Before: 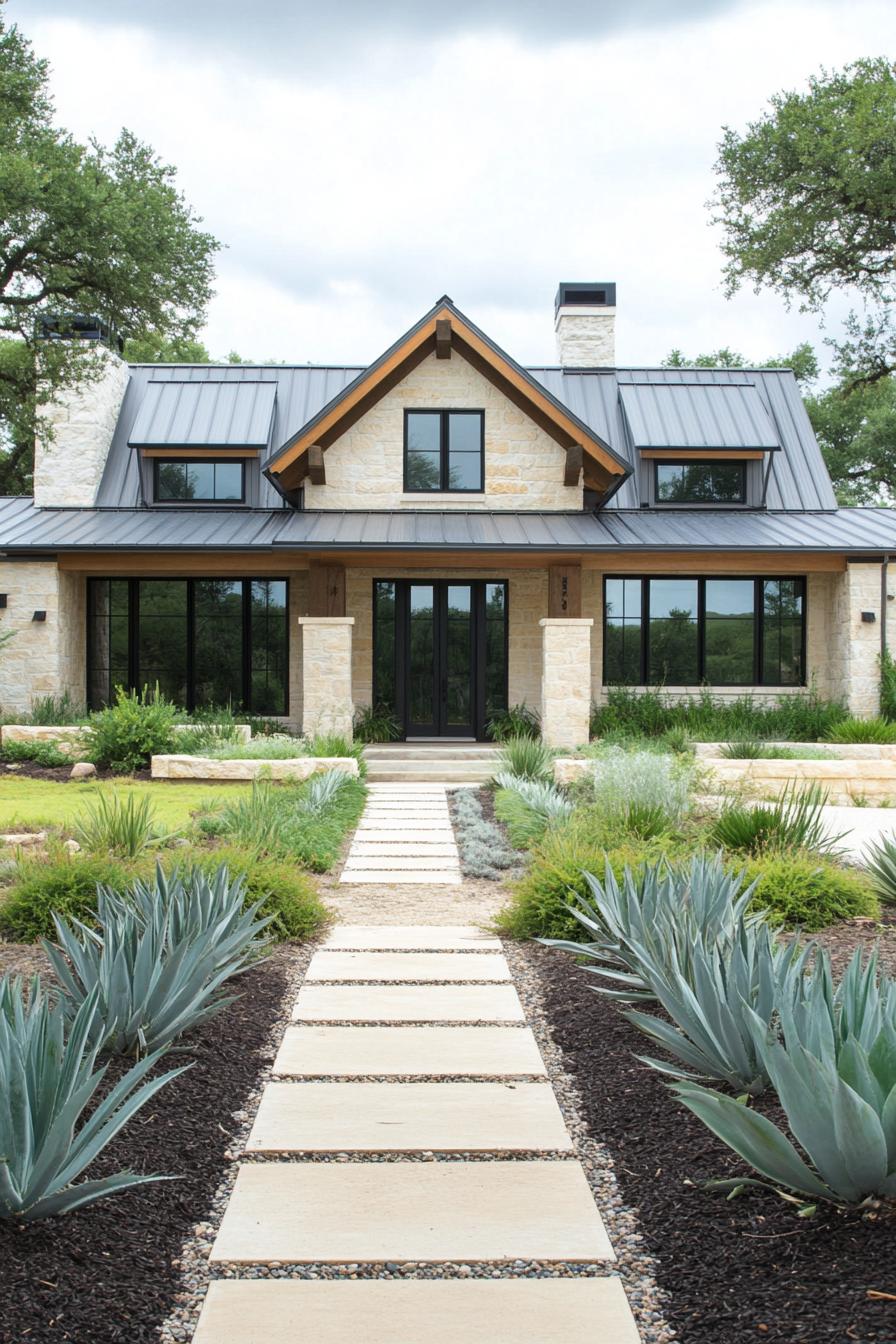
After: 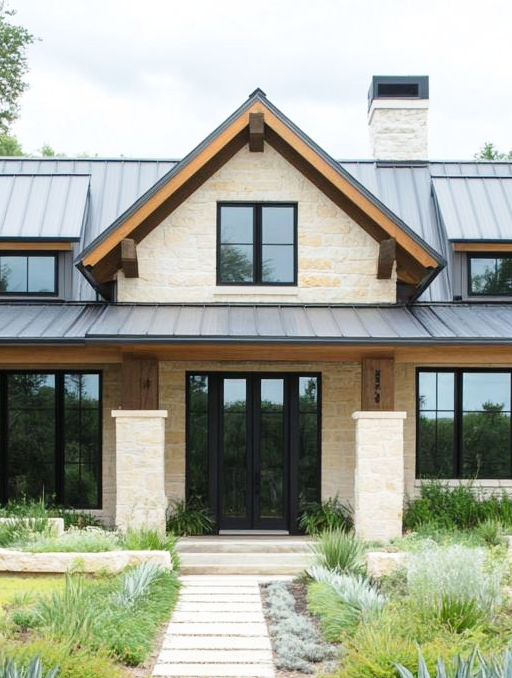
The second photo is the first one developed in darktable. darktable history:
crop: left 20.932%, top 15.471%, right 21.848%, bottom 34.081%
tone curve: curves: ch0 [(0, 0) (0.003, 0.019) (0.011, 0.019) (0.025, 0.026) (0.044, 0.043) (0.069, 0.066) (0.1, 0.095) (0.136, 0.133) (0.177, 0.181) (0.224, 0.233) (0.277, 0.302) (0.335, 0.375) (0.399, 0.452) (0.468, 0.532) (0.543, 0.609) (0.623, 0.695) (0.709, 0.775) (0.801, 0.865) (0.898, 0.932) (1, 1)], preserve colors none
